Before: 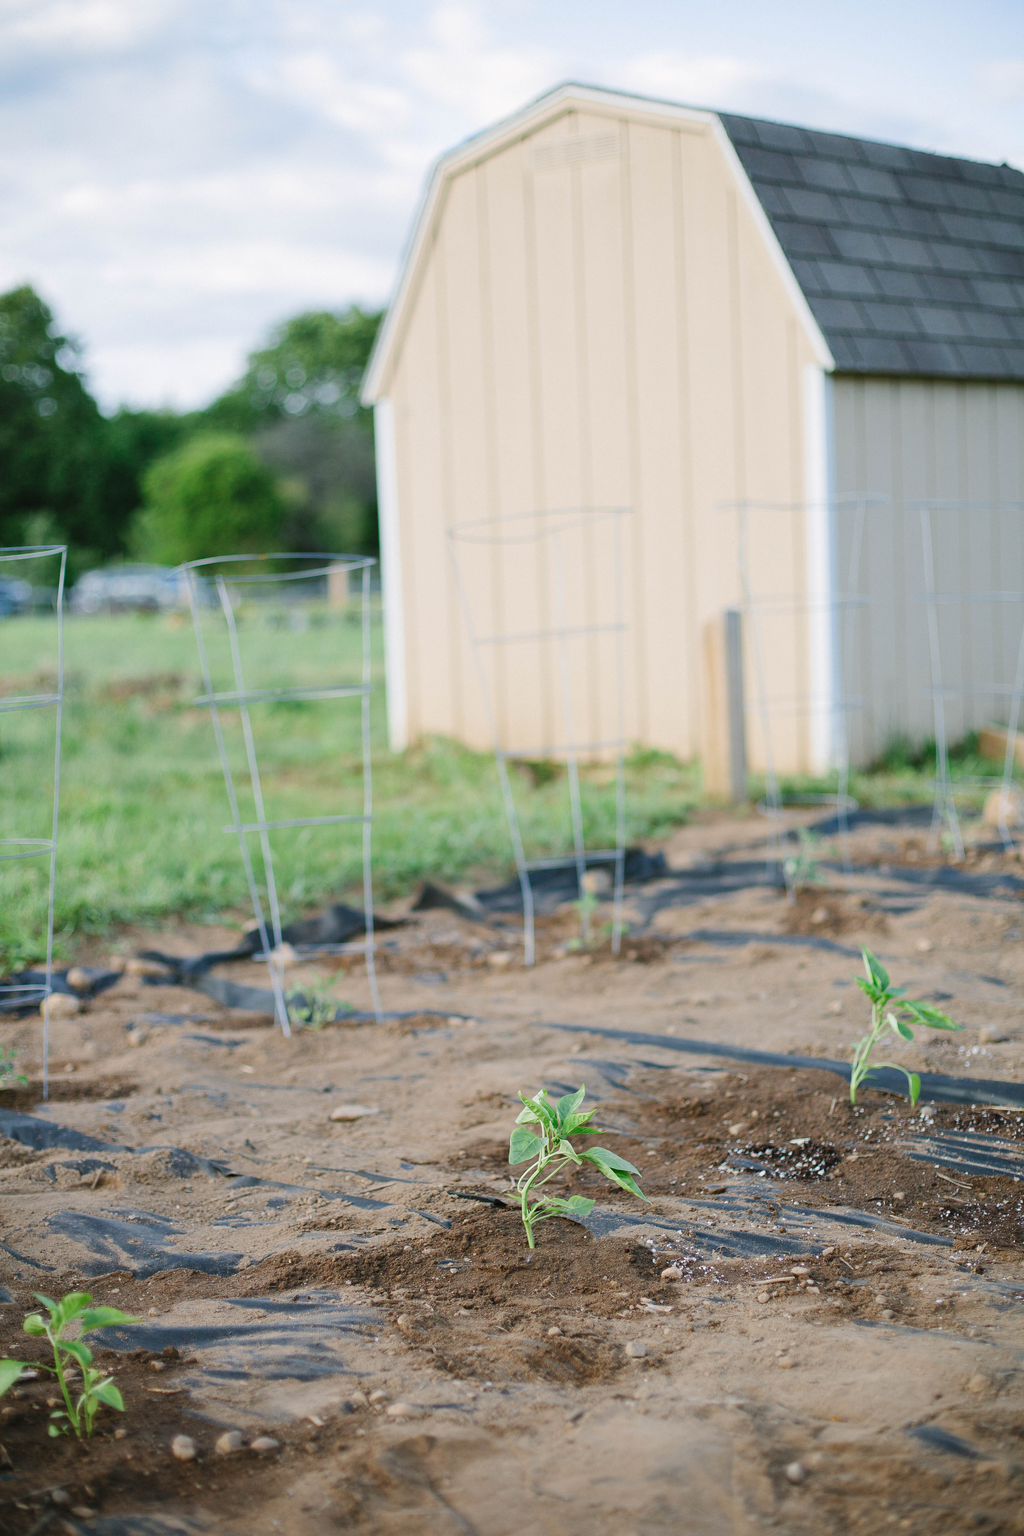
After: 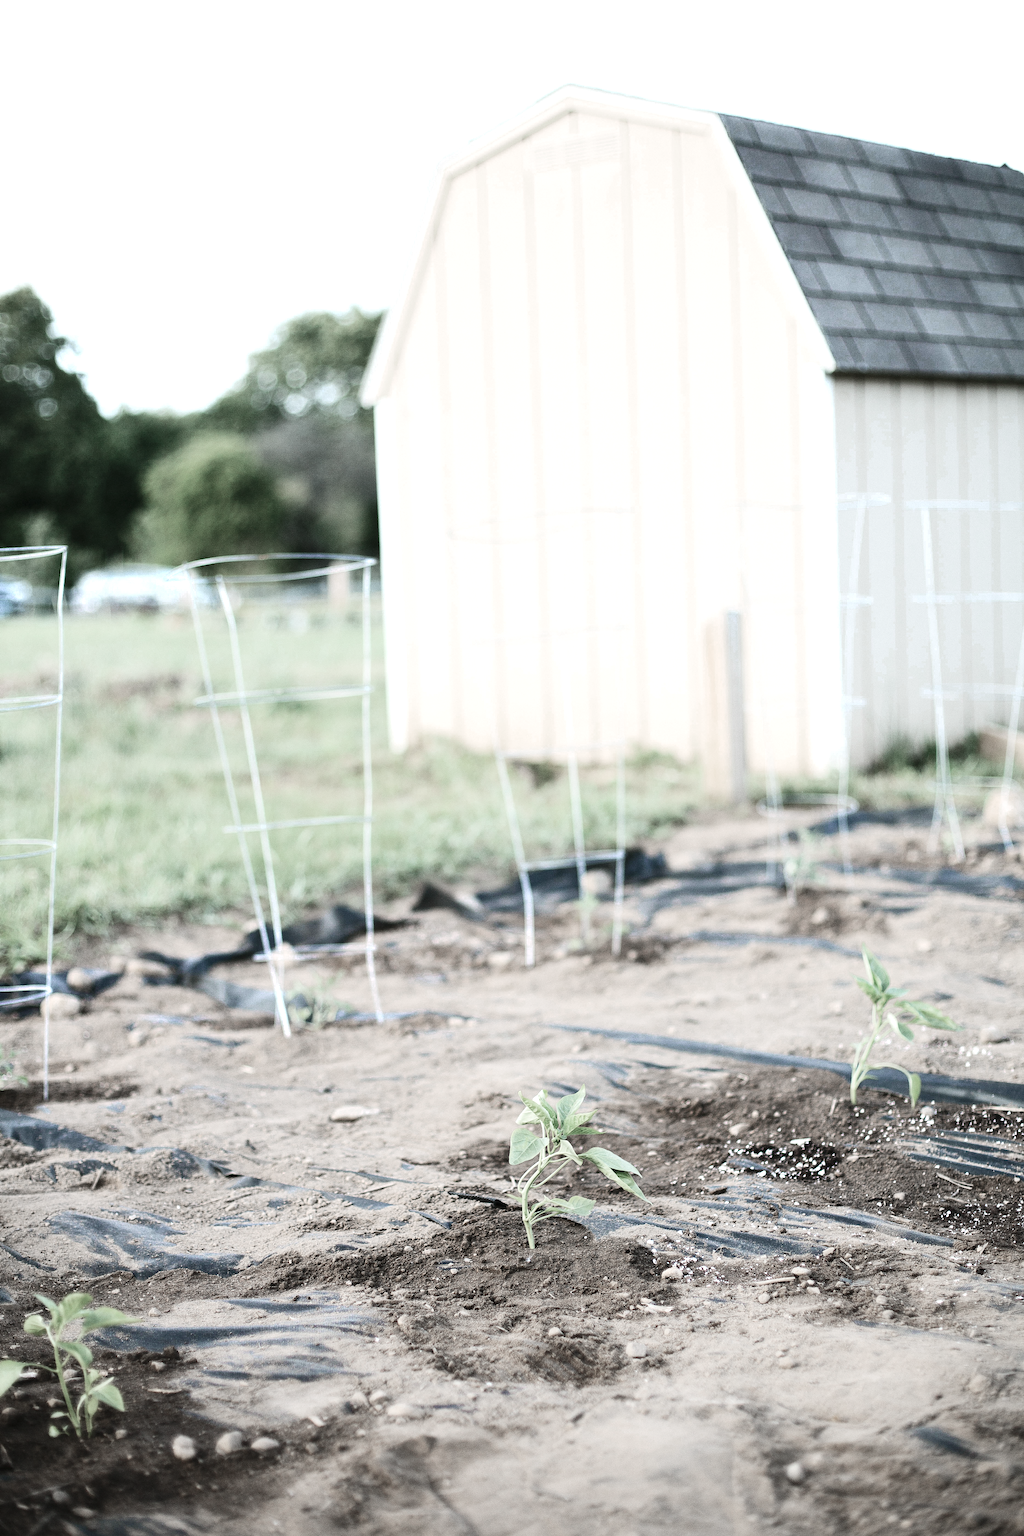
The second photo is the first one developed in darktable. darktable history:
contrast brightness saturation: contrast 0.28
color zones: curves: ch0 [(0, 0.613) (0.01, 0.613) (0.245, 0.448) (0.498, 0.529) (0.642, 0.665) (0.879, 0.777) (0.99, 0.613)]; ch1 [(0, 0.272) (0.219, 0.127) (0.724, 0.346)]
exposure: exposure 0.648 EV, compensate highlight preservation false
